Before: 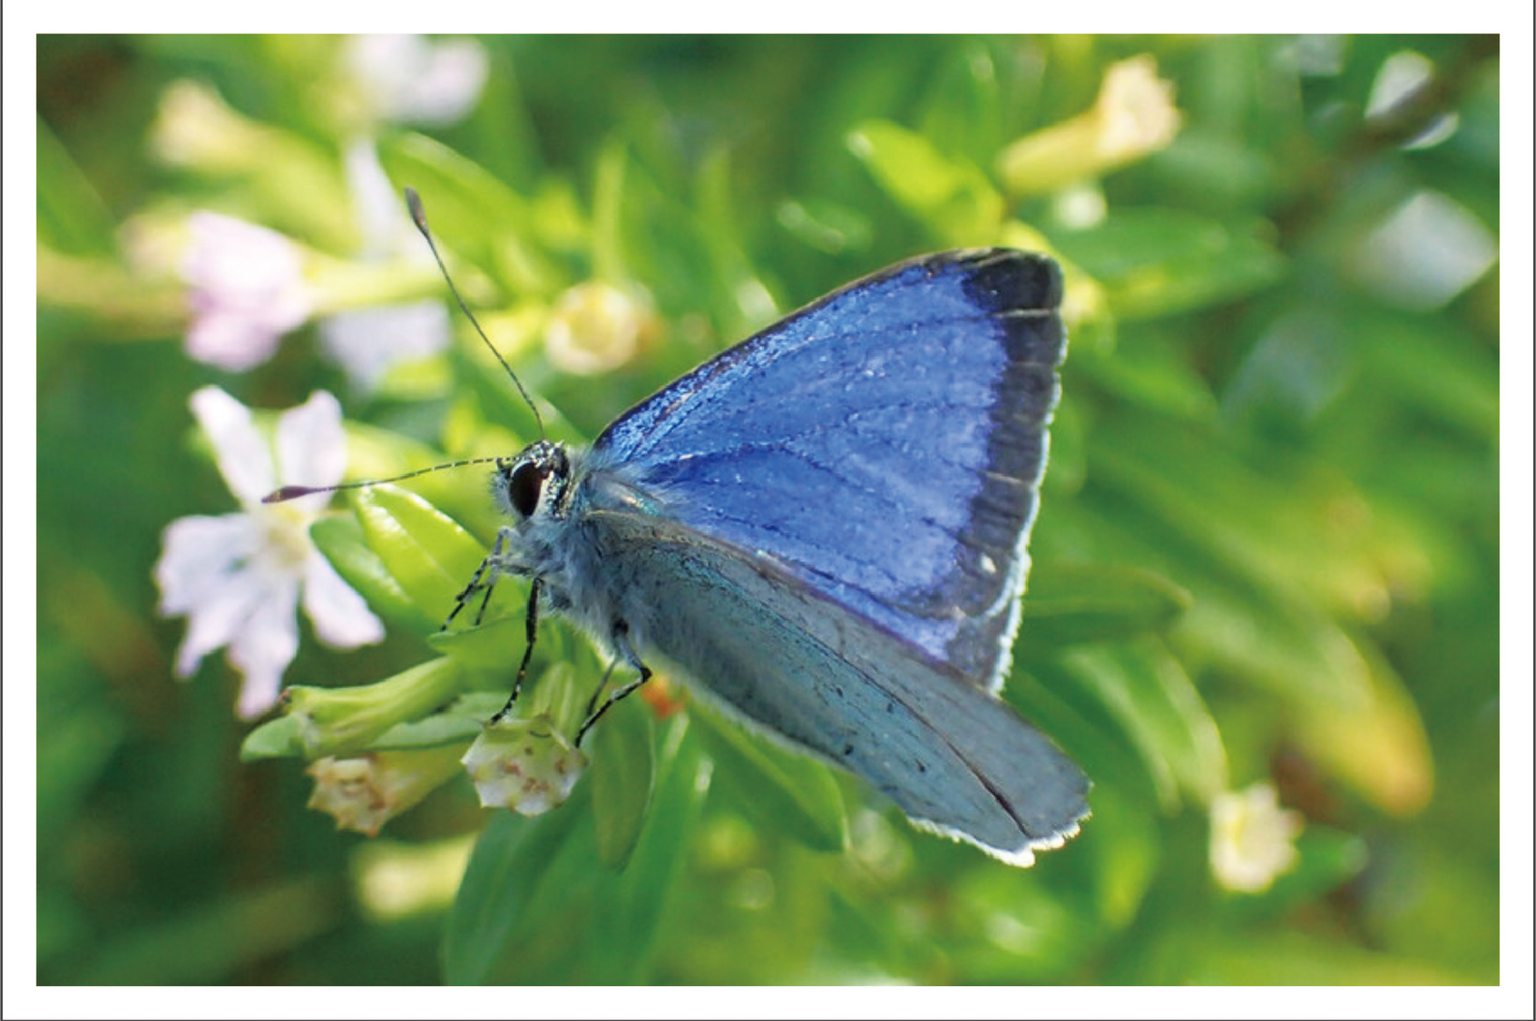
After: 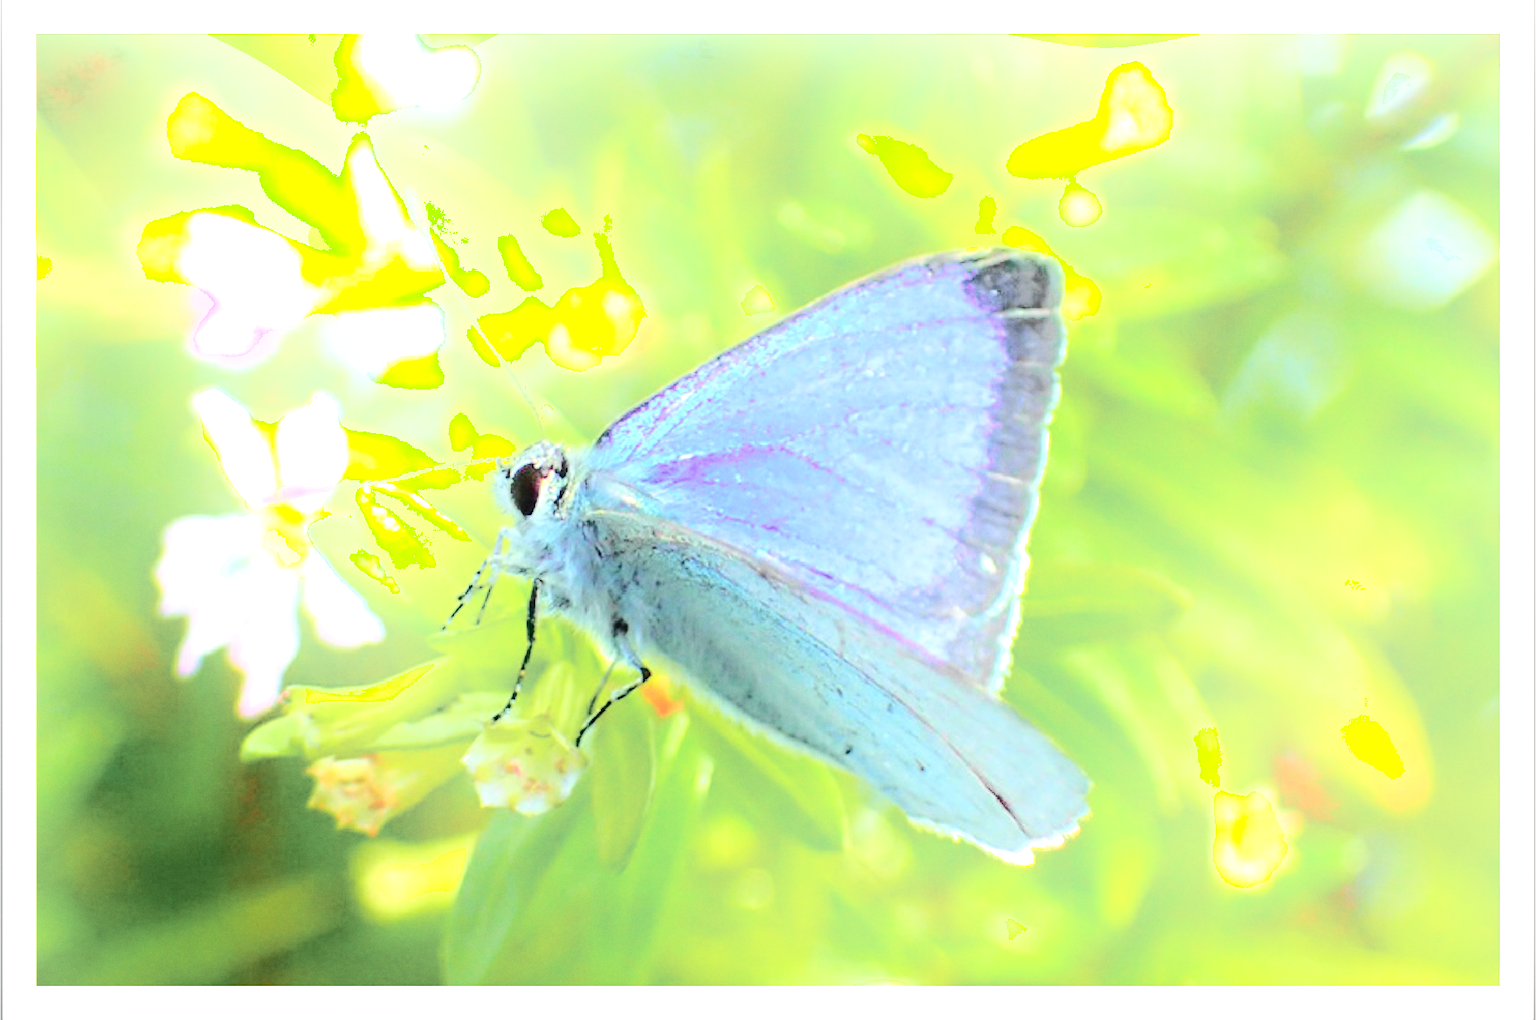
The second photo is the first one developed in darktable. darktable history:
shadows and highlights: highlights 70.7, soften with gaussian
tone curve: curves: ch0 [(0, 0.013) (0.137, 0.121) (0.326, 0.386) (0.489, 0.573) (0.663, 0.749) (0.854, 0.897) (1, 0.974)]; ch1 [(0, 0) (0.366, 0.367) (0.475, 0.453) (0.494, 0.493) (0.504, 0.497) (0.544, 0.579) (0.562, 0.619) (0.622, 0.694) (1, 1)]; ch2 [(0, 0) (0.333, 0.346) (0.375, 0.375) (0.424, 0.43) (0.476, 0.492) (0.502, 0.503) (0.533, 0.541) (0.572, 0.615) (0.605, 0.656) (0.641, 0.709) (1, 1)], color space Lab, independent channels, preserve colors none
exposure: exposure 1.089 EV, compensate highlight preservation false
grain: coarseness 14.57 ISO, strength 8.8%
